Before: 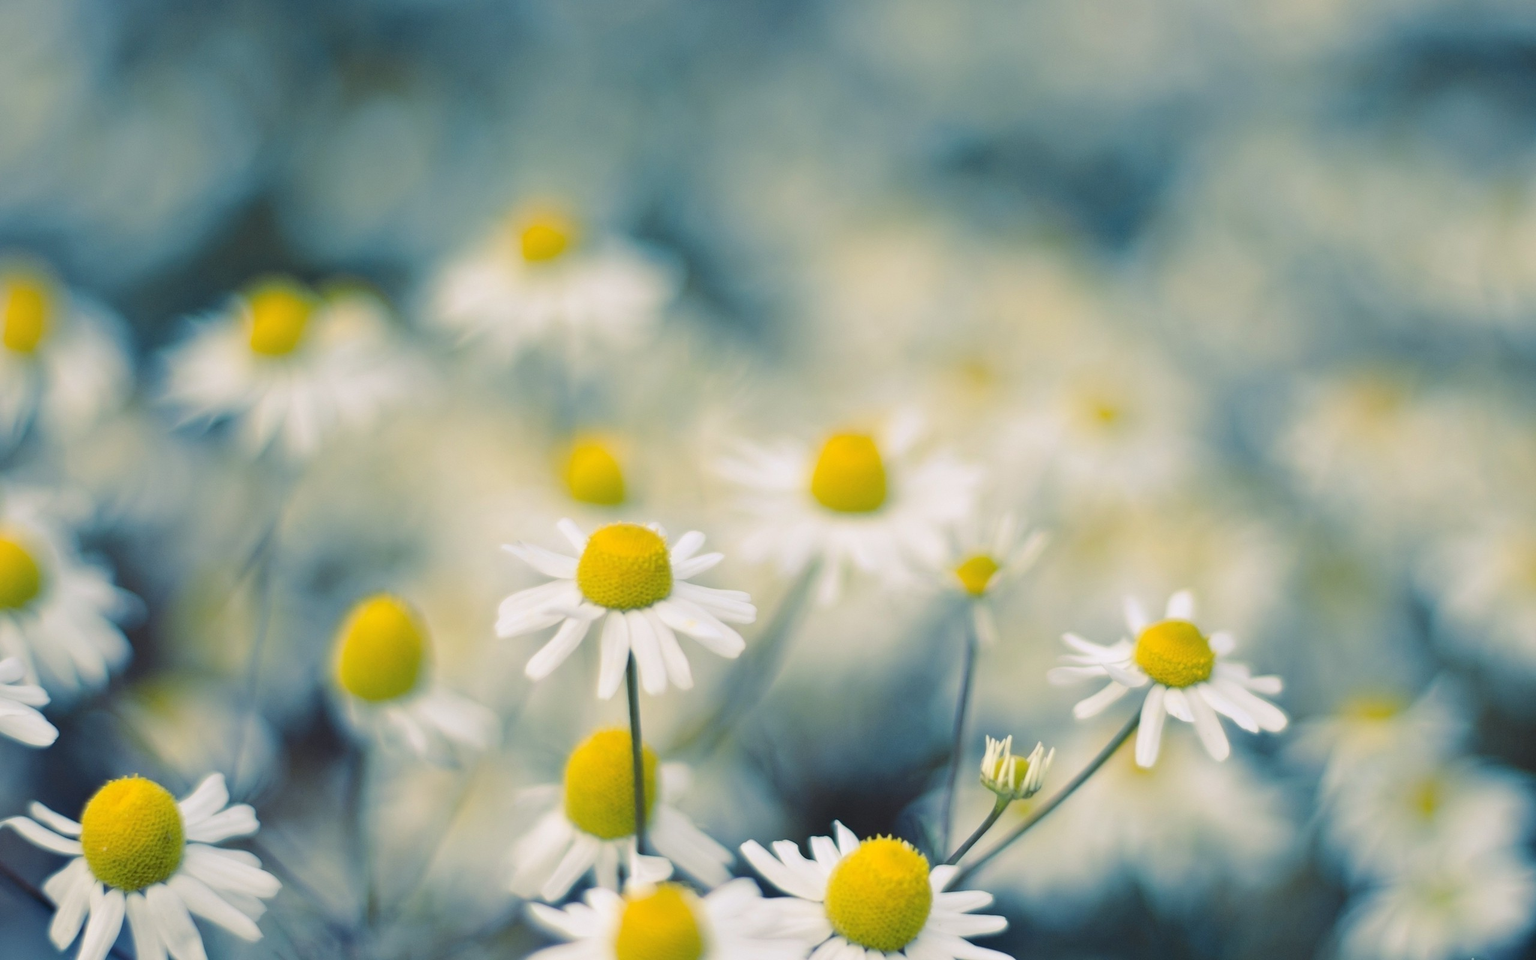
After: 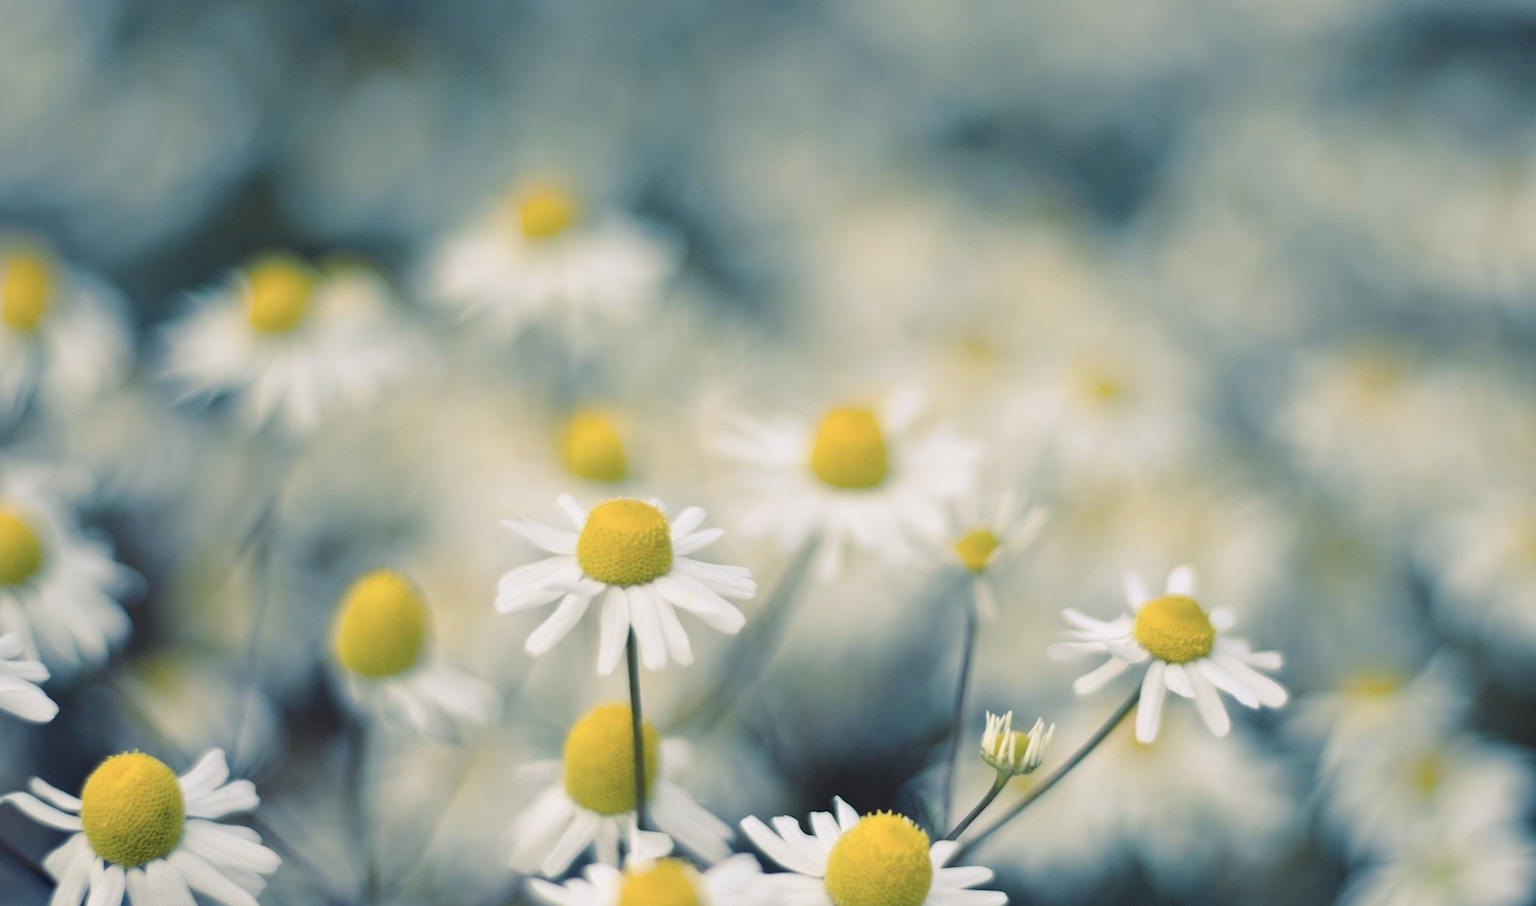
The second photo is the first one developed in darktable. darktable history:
crop and rotate: top 2.569%, bottom 3.042%
contrast brightness saturation: contrast 0.058, brightness -0.01, saturation -0.211
